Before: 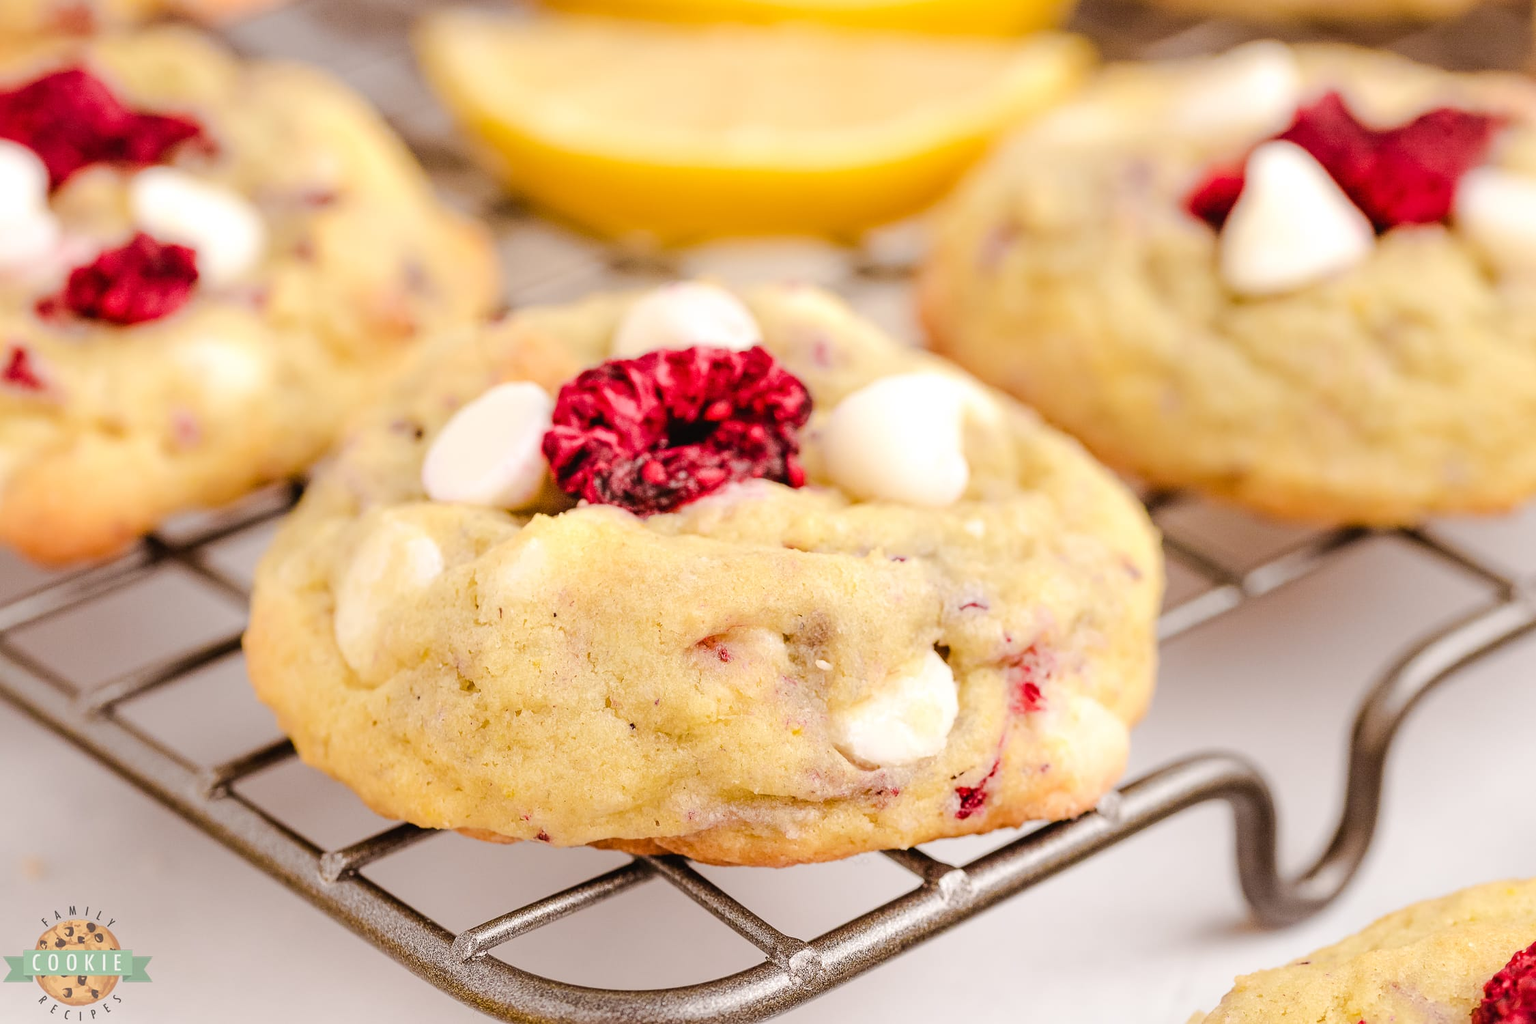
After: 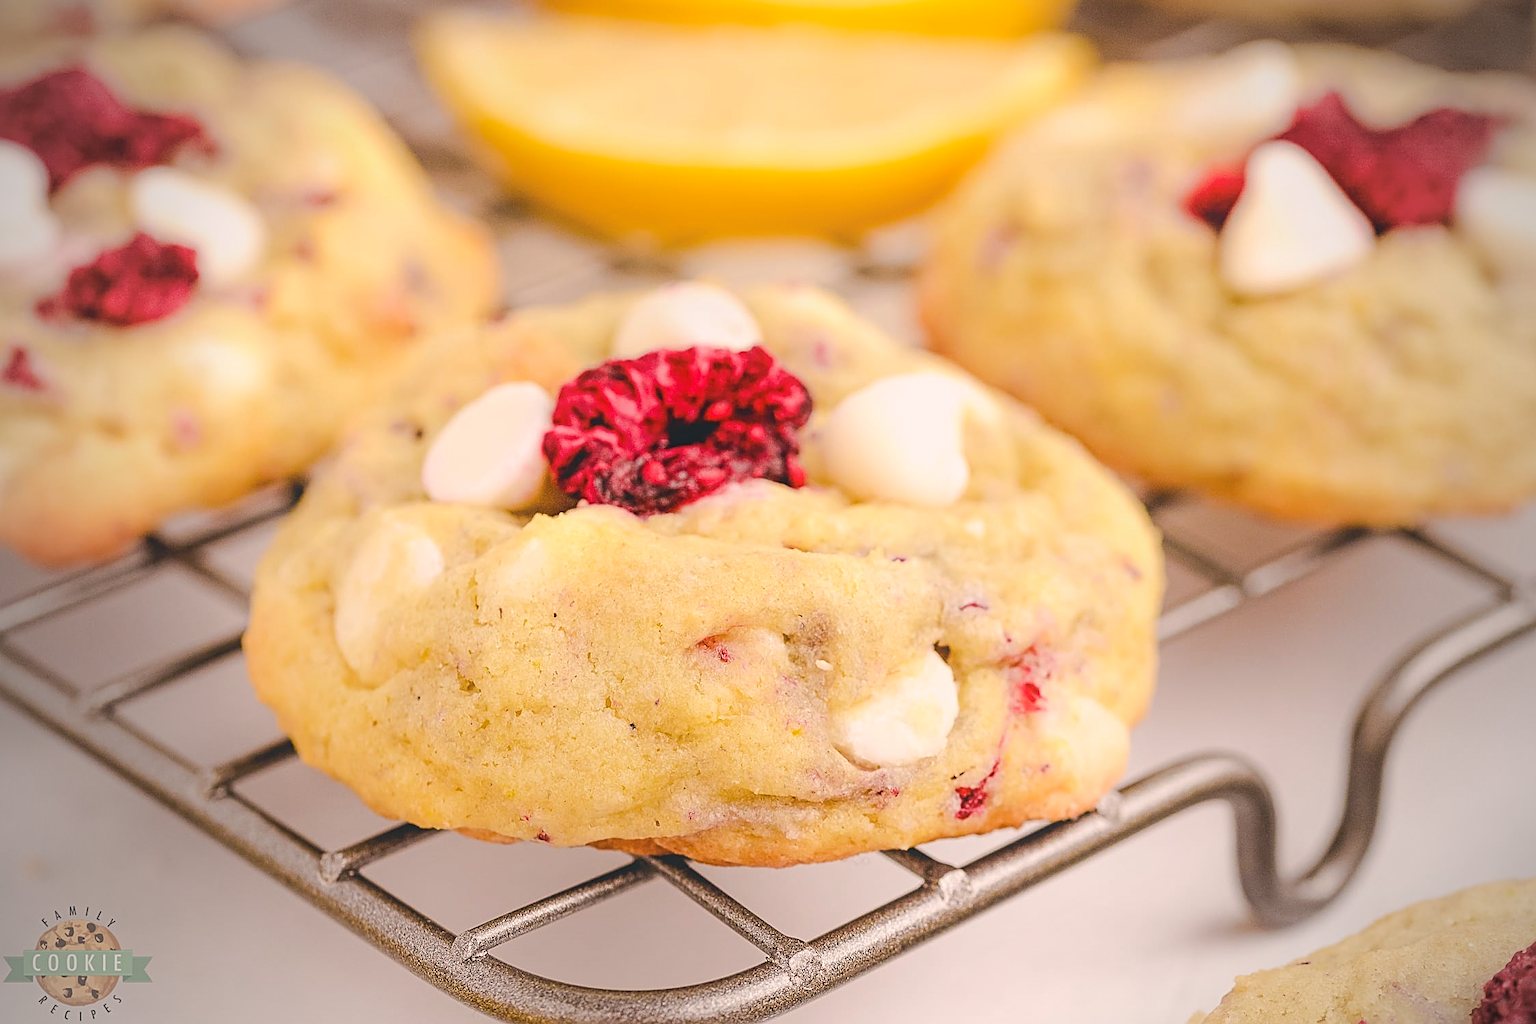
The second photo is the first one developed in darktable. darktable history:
contrast equalizer: y [[0.439, 0.44, 0.442, 0.457, 0.493, 0.498], [0.5 ×6], [0.5 ×6], [0 ×6], [0 ×6]]
vignetting: fall-off start 71.56%
sharpen: on, module defaults
color correction: highlights a* 5.37, highlights b* 5.3, shadows a* -4.78, shadows b* -5.2
